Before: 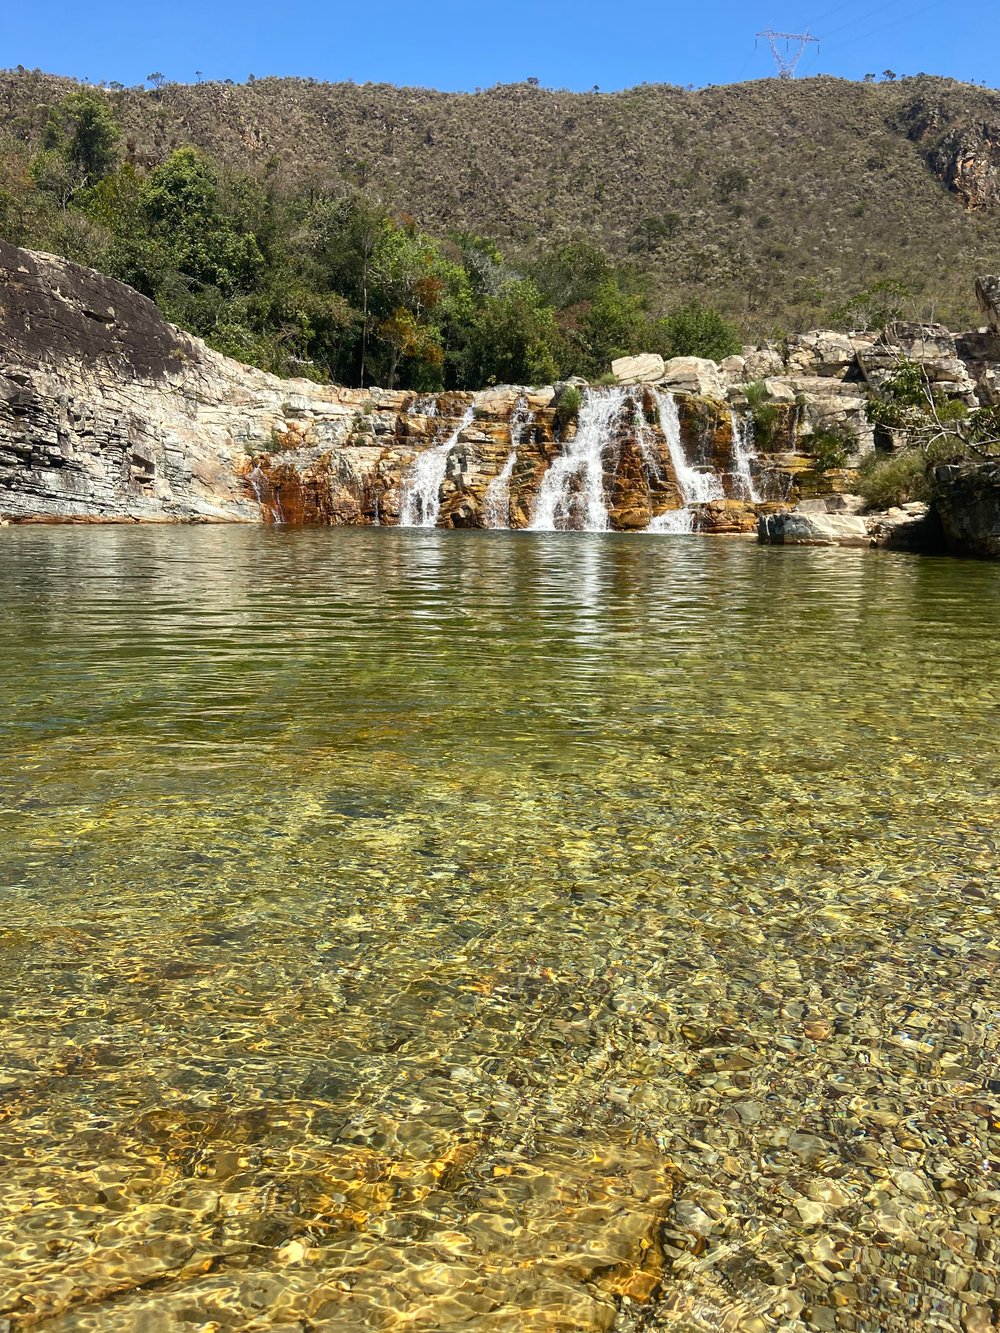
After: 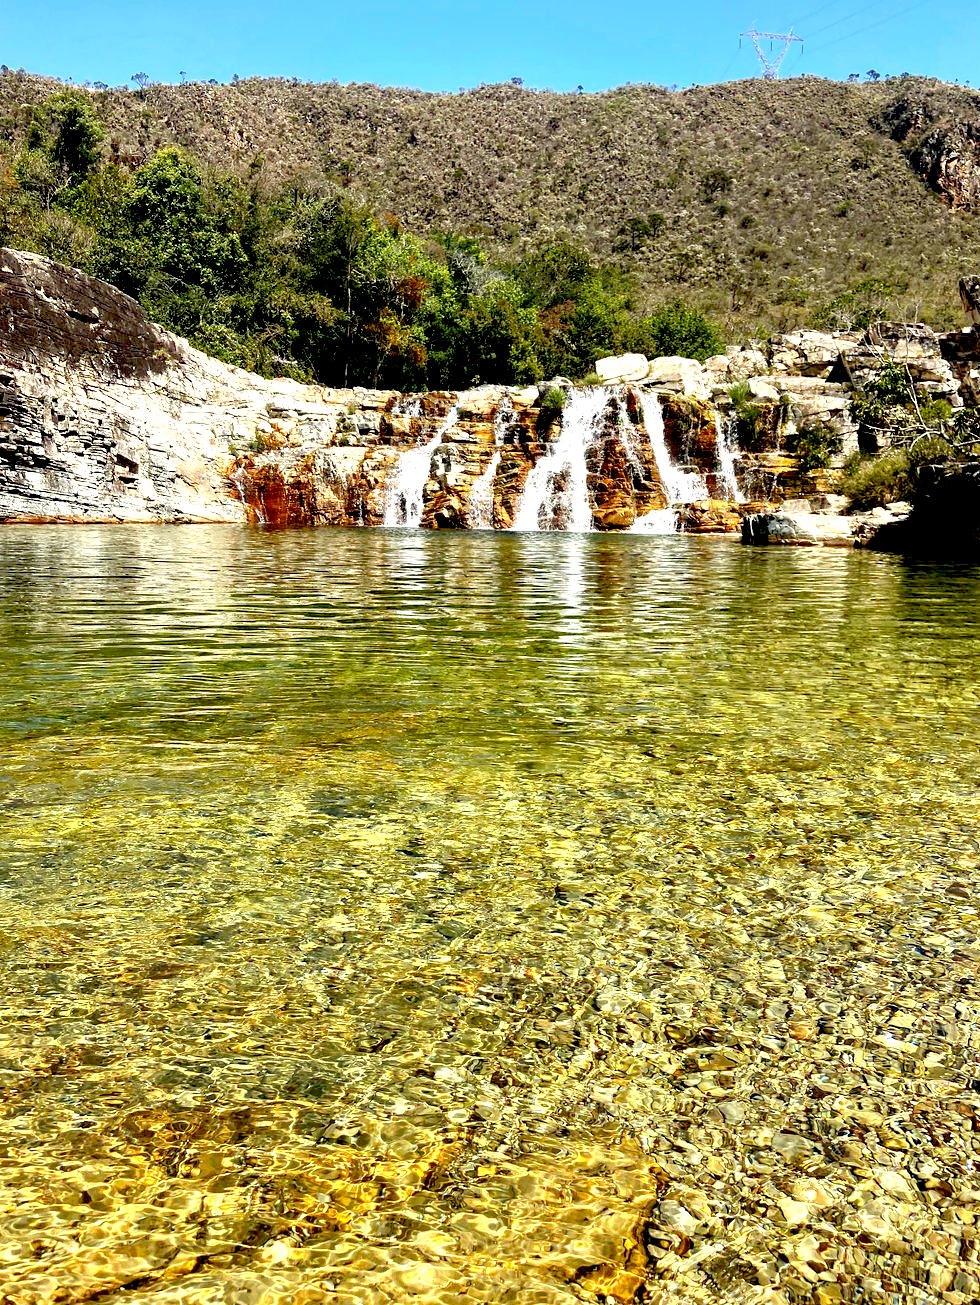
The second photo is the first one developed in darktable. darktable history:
crop: left 1.672%, right 0.279%, bottom 2.046%
exposure: black level correction 0.037, exposure 0.907 EV, compensate highlight preservation false
